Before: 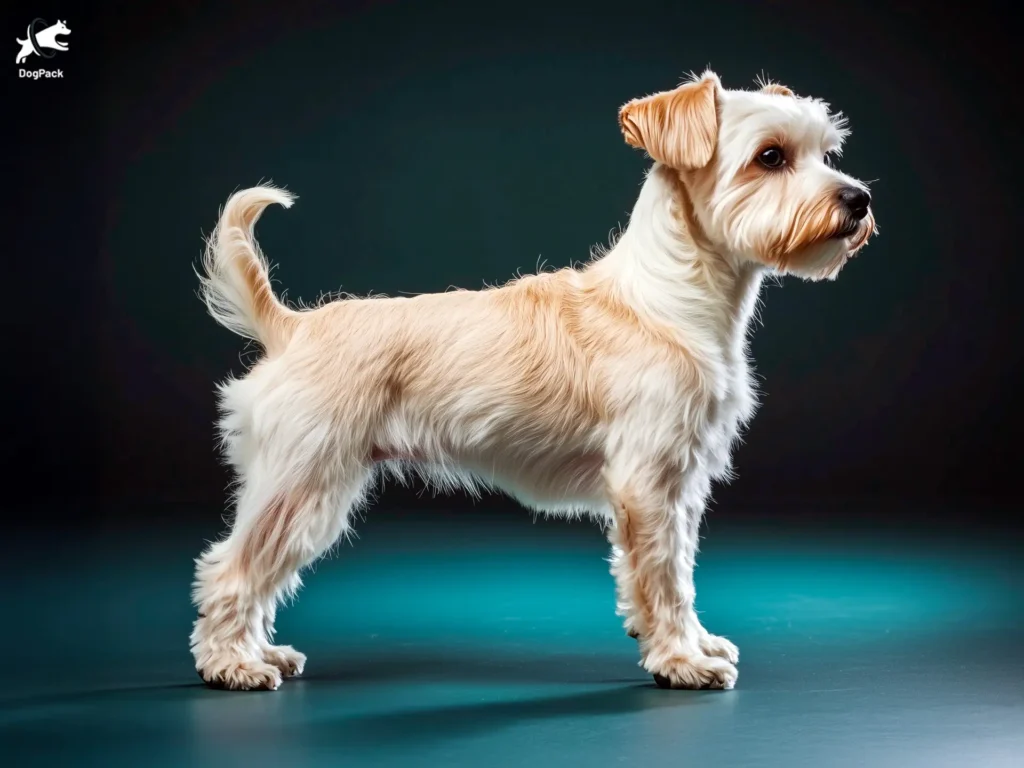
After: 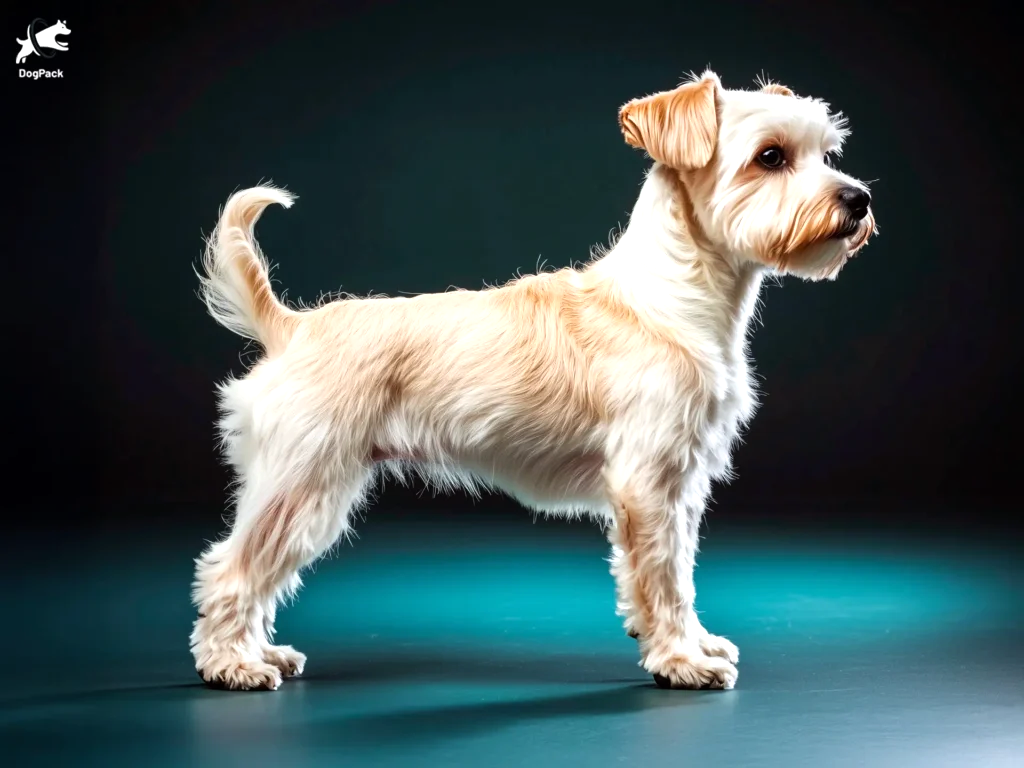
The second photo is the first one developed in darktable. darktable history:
tone equalizer: -8 EV -0.402 EV, -7 EV -0.37 EV, -6 EV -0.373 EV, -5 EV -0.186 EV, -3 EV 0.21 EV, -2 EV 0.344 EV, -1 EV 0.377 EV, +0 EV 0.425 EV, mask exposure compensation -0.505 EV
